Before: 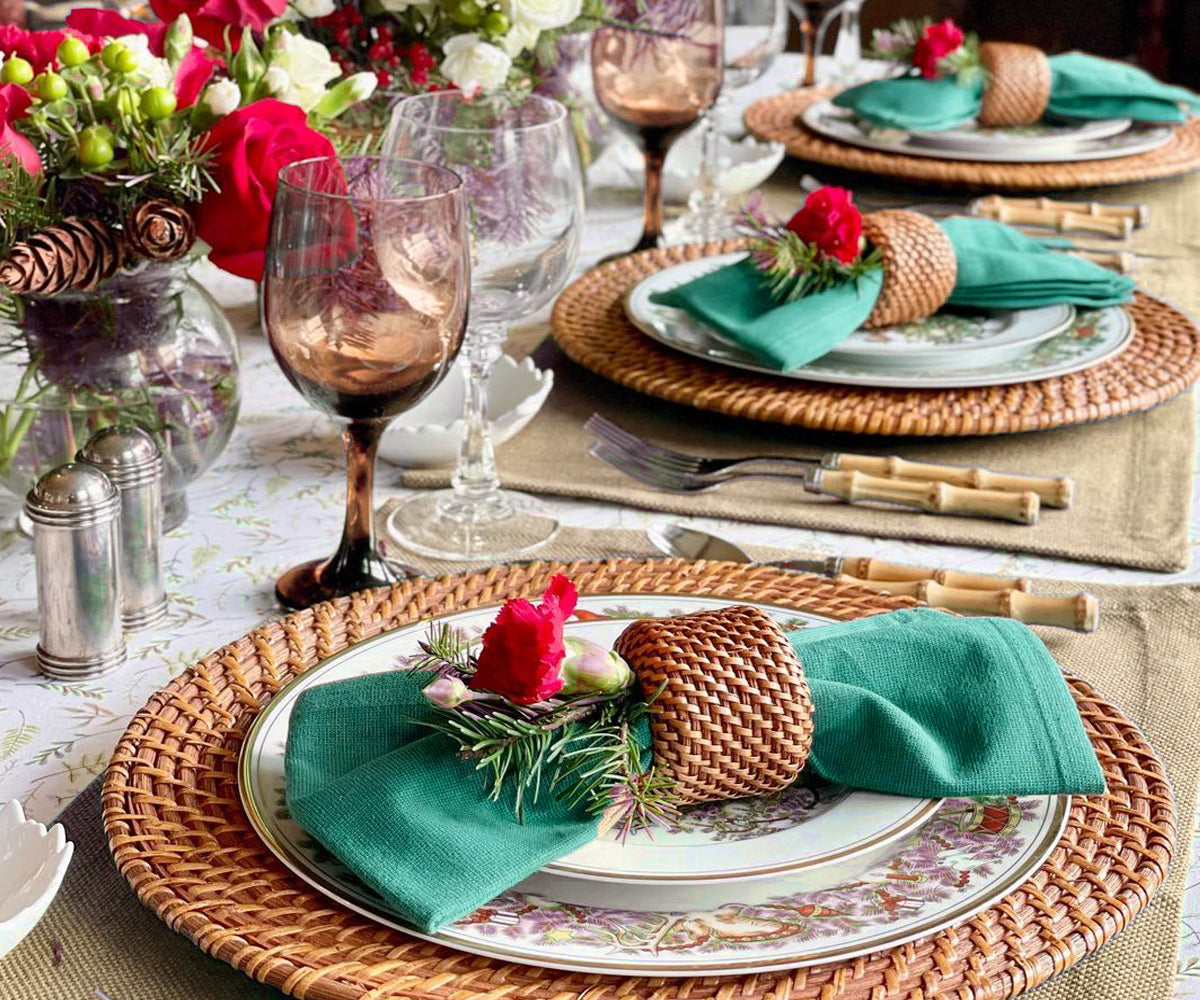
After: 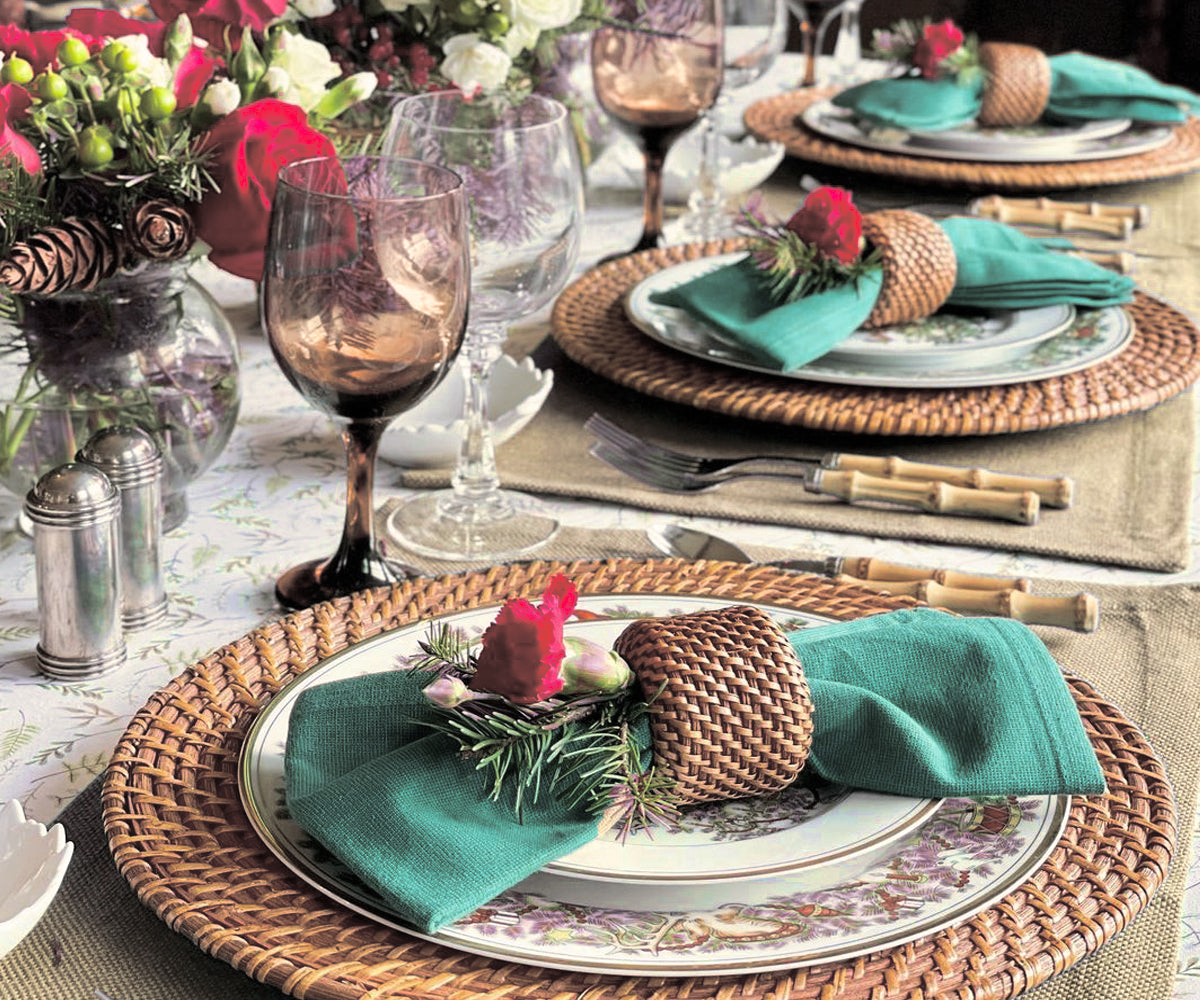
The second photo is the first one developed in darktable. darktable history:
split-toning: shadows › hue 43.2°, shadows › saturation 0, highlights › hue 50.4°, highlights › saturation 1
